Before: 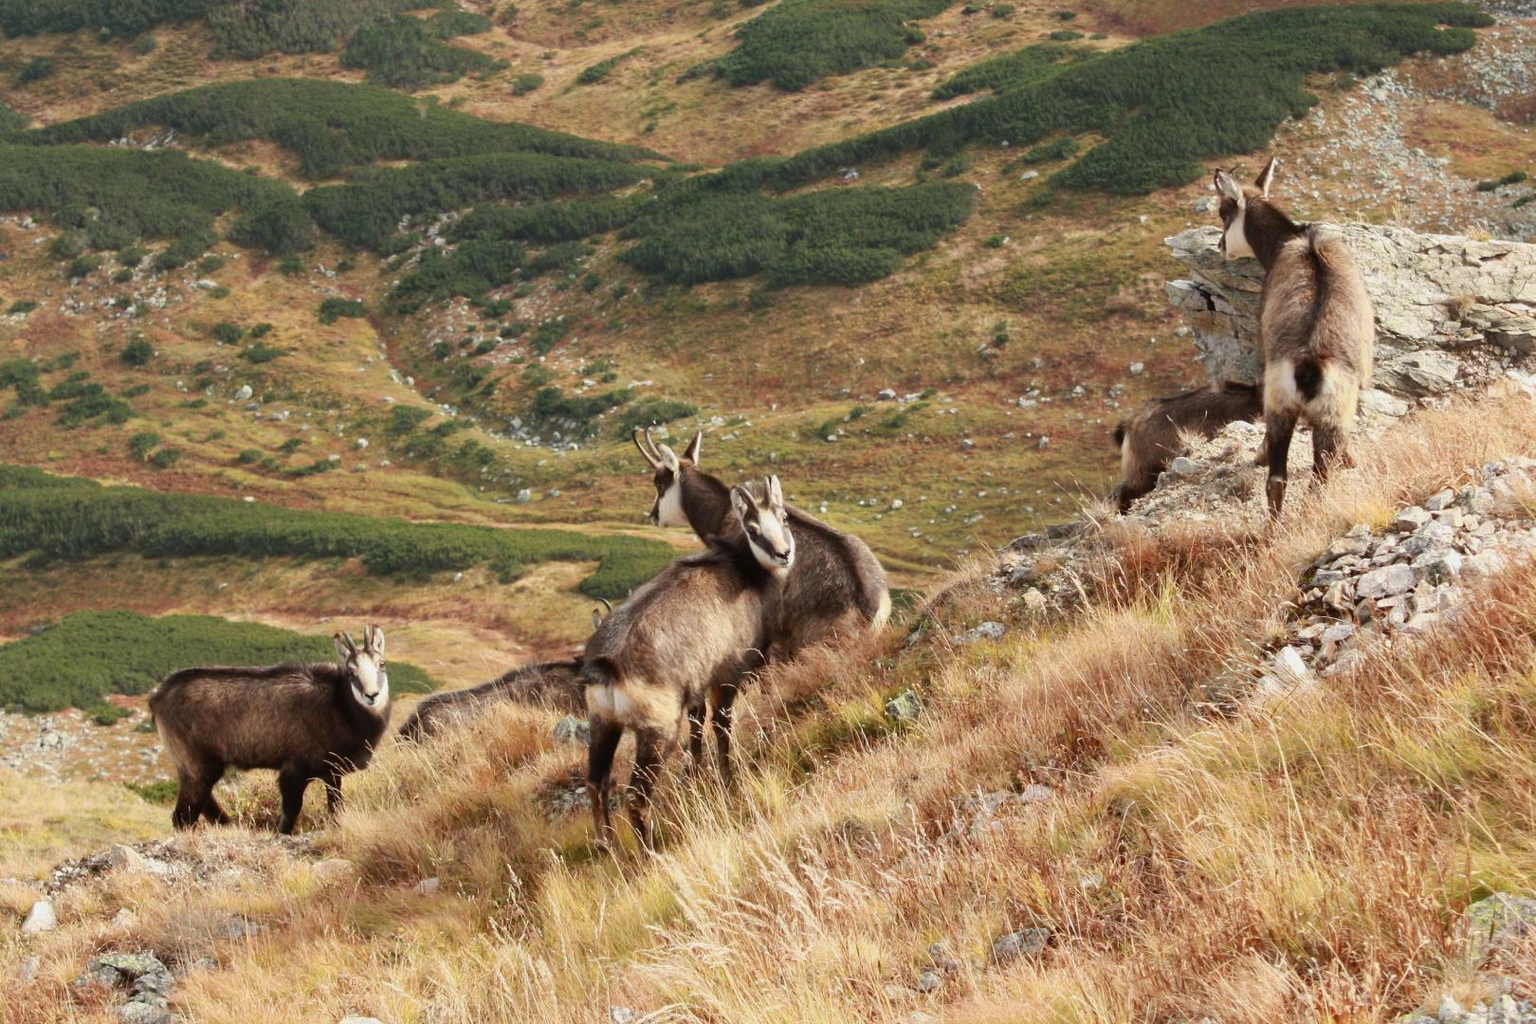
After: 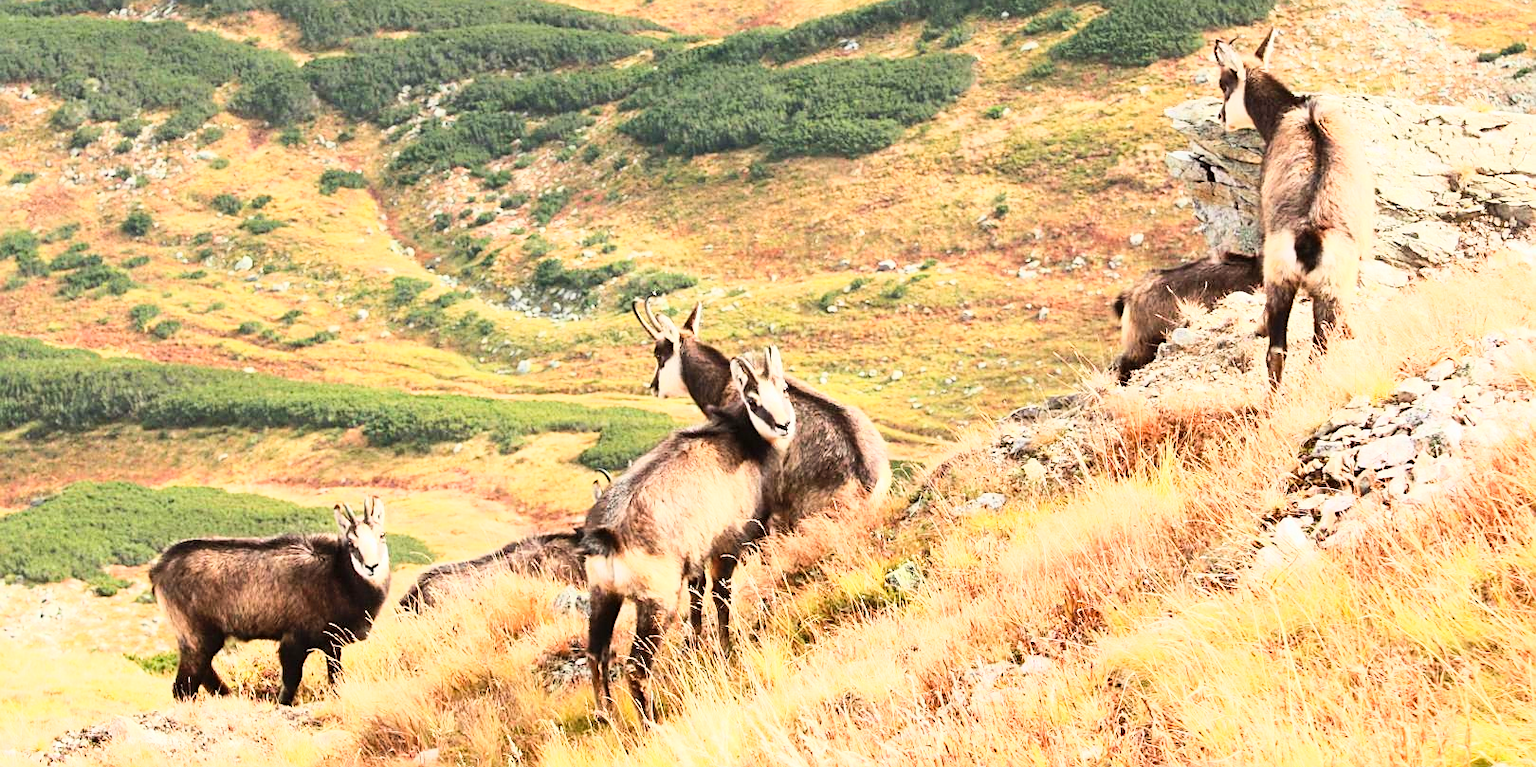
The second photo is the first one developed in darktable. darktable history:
sharpen: on, module defaults
tone curve: curves: ch0 [(0, 0) (0.003, 0.004) (0.011, 0.016) (0.025, 0.035) (0.044, 0.062) (0.069, 0.097) (0.1, 0.143) (0.136, 0.205) (0.177, 0.276) (0.224, 0.36) (0.277, 0.461) (0.335, 0.584) (0.399, 0.686) (0.468, 0.783) (0.543, 0.868) (0.623, 0.927) (0.709, 0.96) (0.801, 0.974) (0.898, 0.986) (1, 1)], color space Lab, linked channels, preserve colors none
crop and rotate: top 12.656%, bottom 12.408%
